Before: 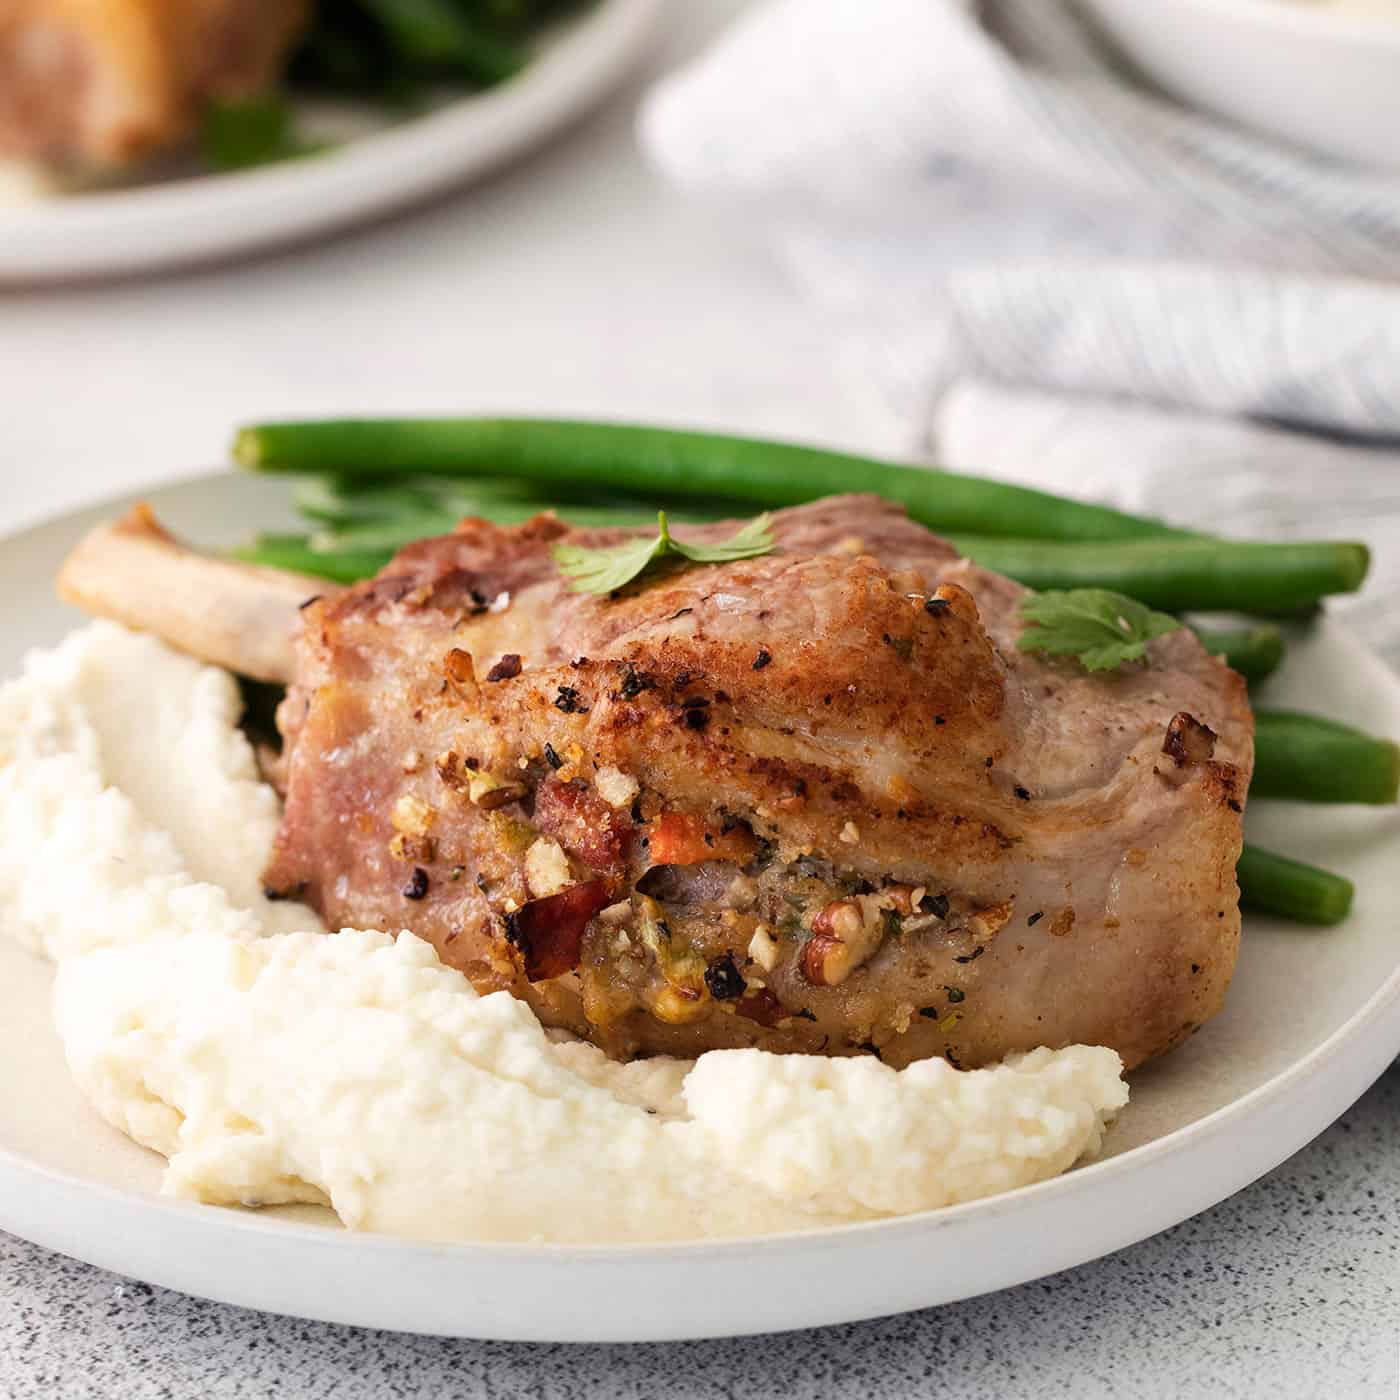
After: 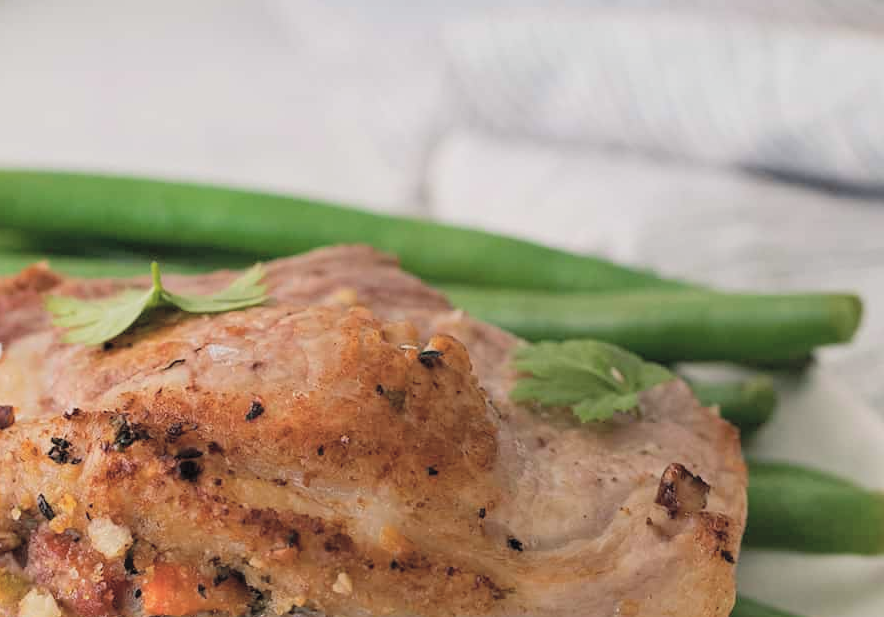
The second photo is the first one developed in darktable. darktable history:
color balance rgb: shadows lift › chroma 2.018%, shadows lift › hue 247.26°, perceptual saturation grading › global saturation -0.072%
contrast brightness saturation: brightness 0.272
tone equalizer: on, module defaults
crop: left 36.265%, top 17.849%, right 0.585%, bottom 38.019%
exposure: exposure -0.584 EV, compensate highlight preservation false
